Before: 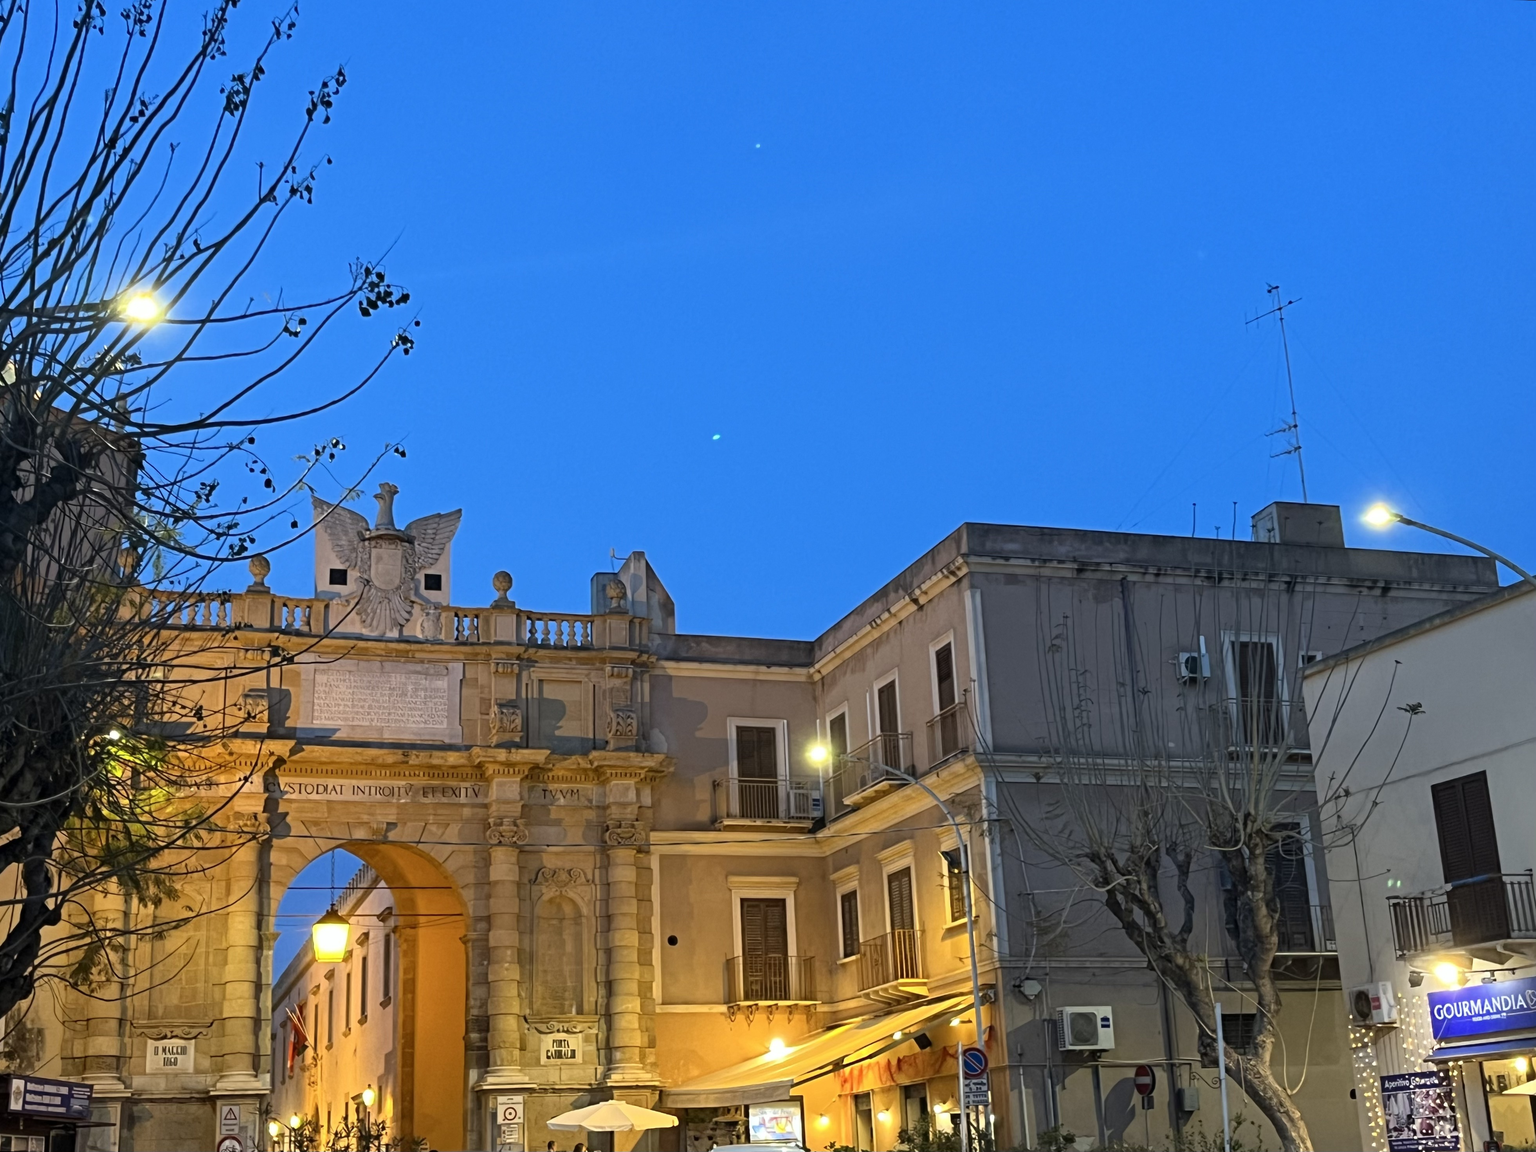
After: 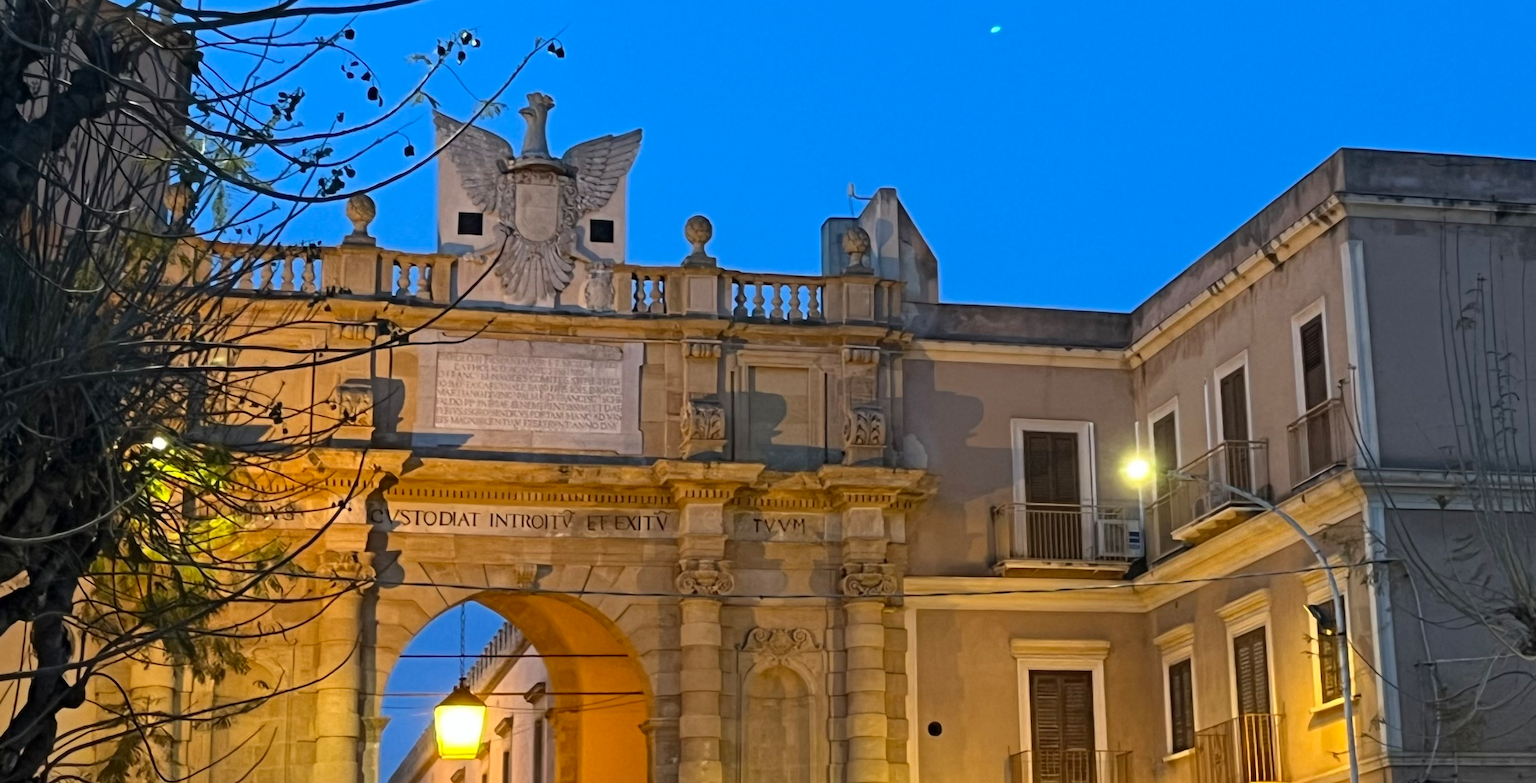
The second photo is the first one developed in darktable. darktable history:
crop: top 36.146%, right 28.021%, bottom 14.898%
